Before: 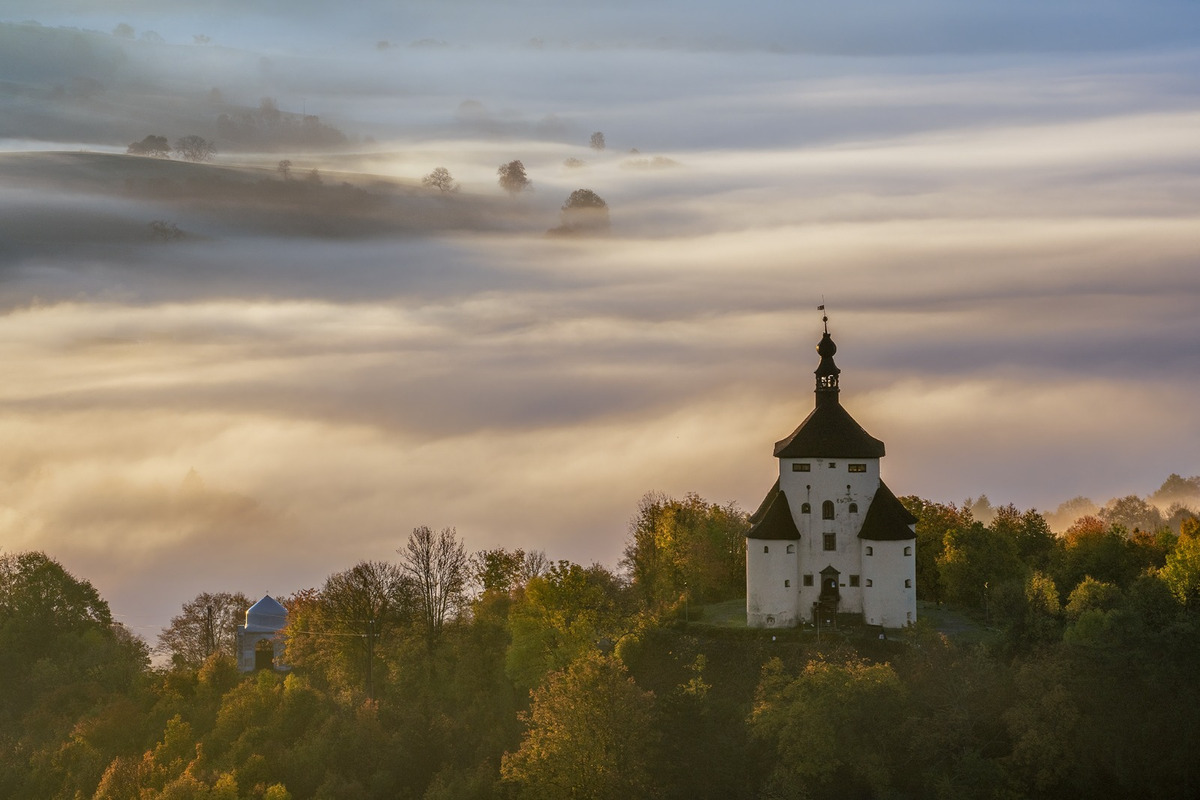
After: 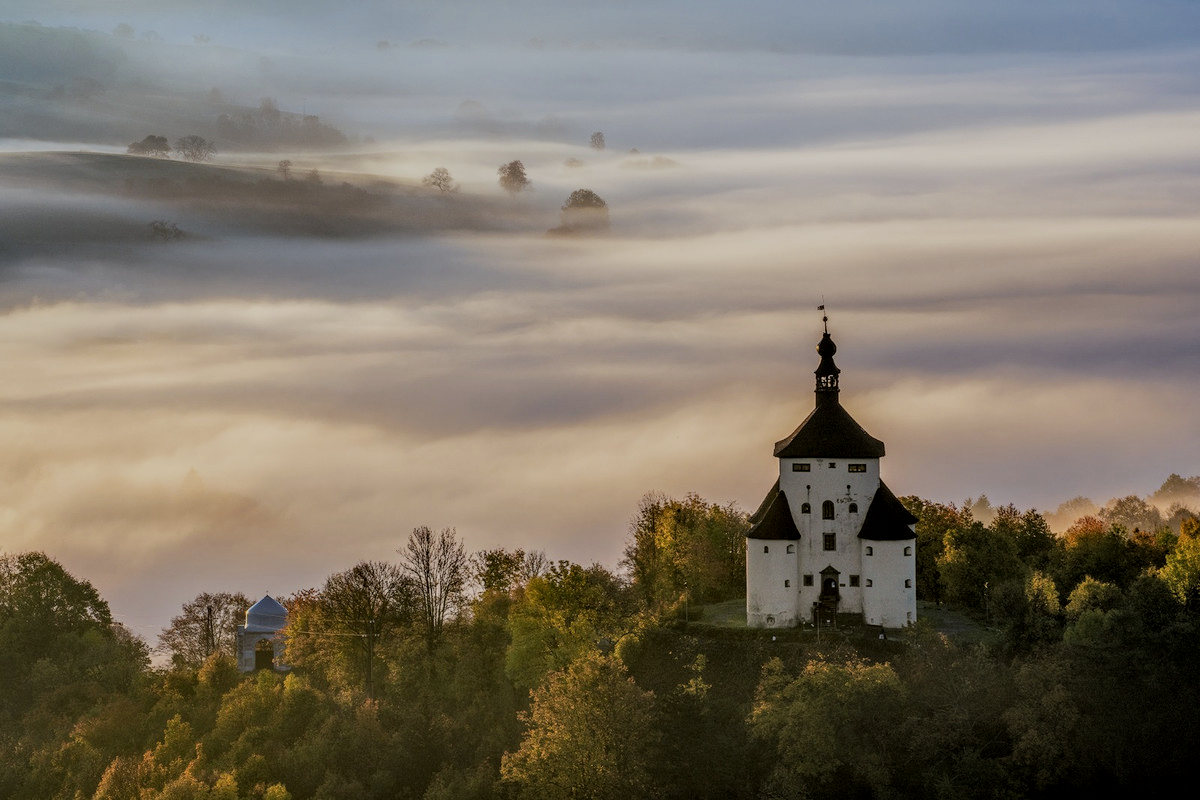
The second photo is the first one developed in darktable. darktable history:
filmic rgb: black relative exposure -6.98 EV, white relative exposure 5.63 EV, hardness 2.86
local contrast: detail 130%
rgb curve: mode RGB, independent channels
